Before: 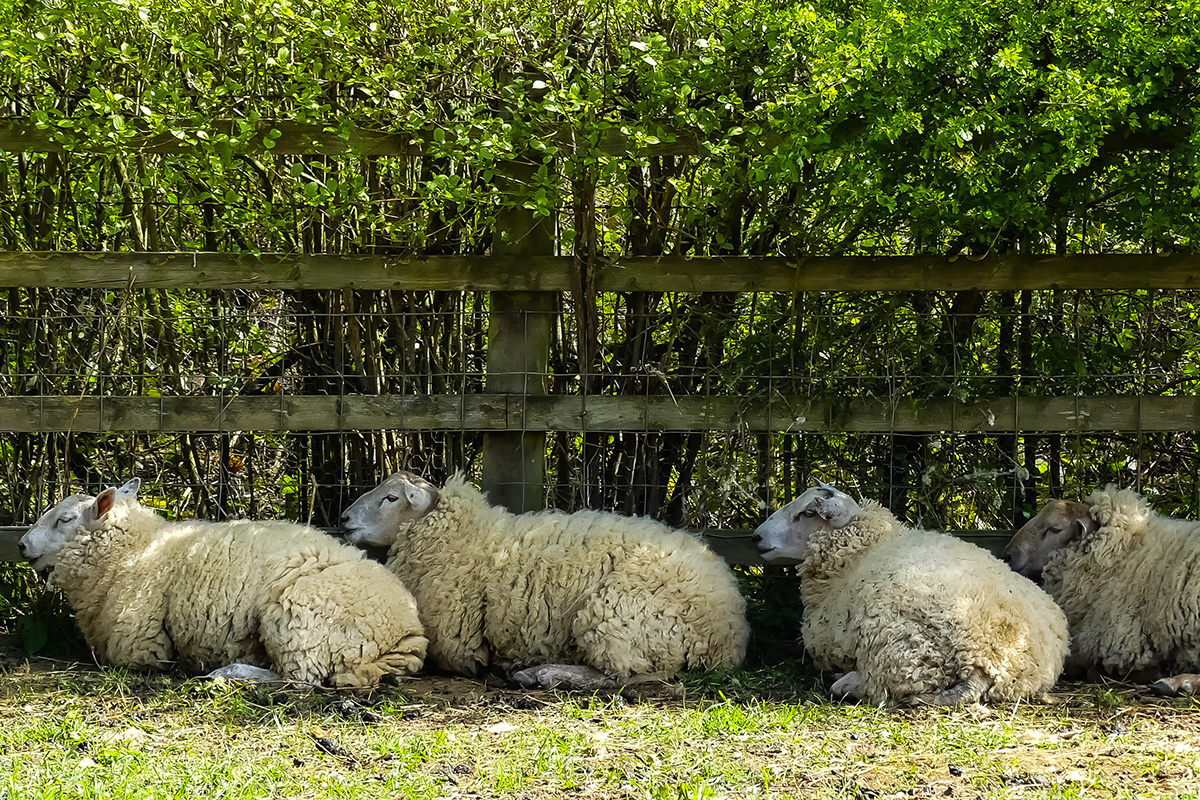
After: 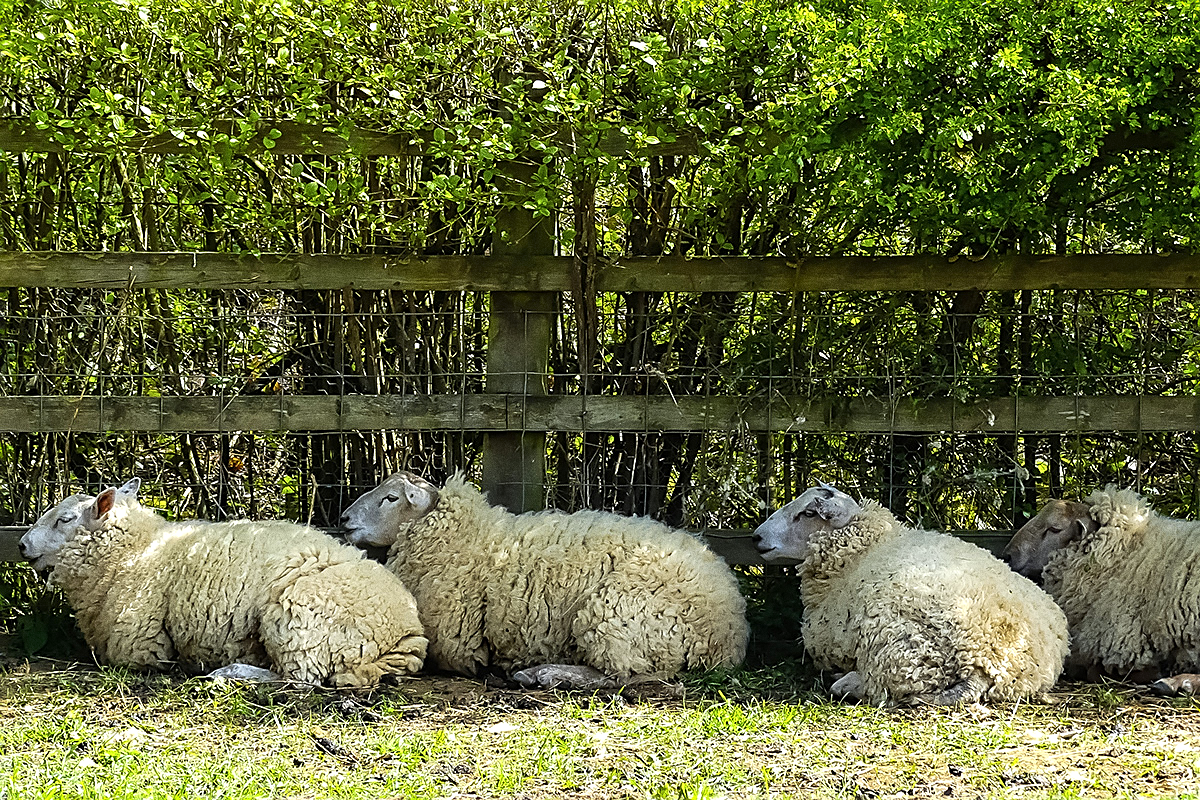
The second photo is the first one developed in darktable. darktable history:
exposure: exposure 0.29 EV, compensate highlight preservation false
white balance: red 0.982, blue 1.018
sharpen: on, module defaults
grain: coarseness 0.09 ISO, strength 40%
